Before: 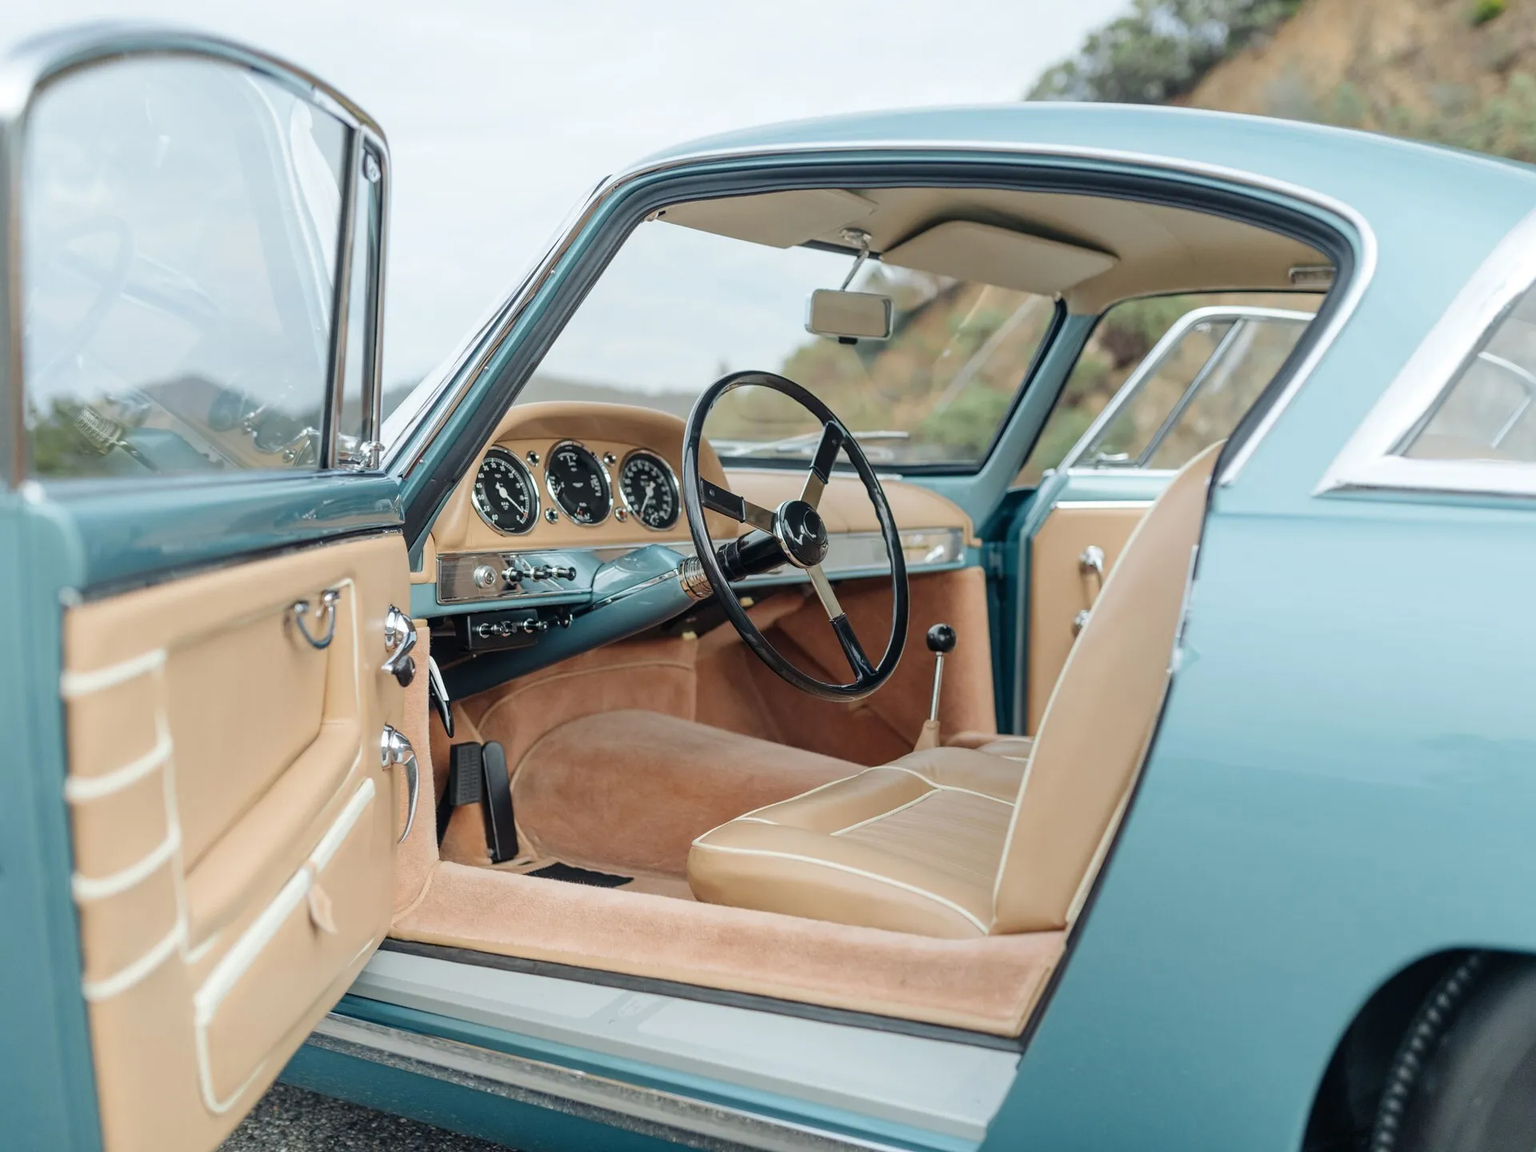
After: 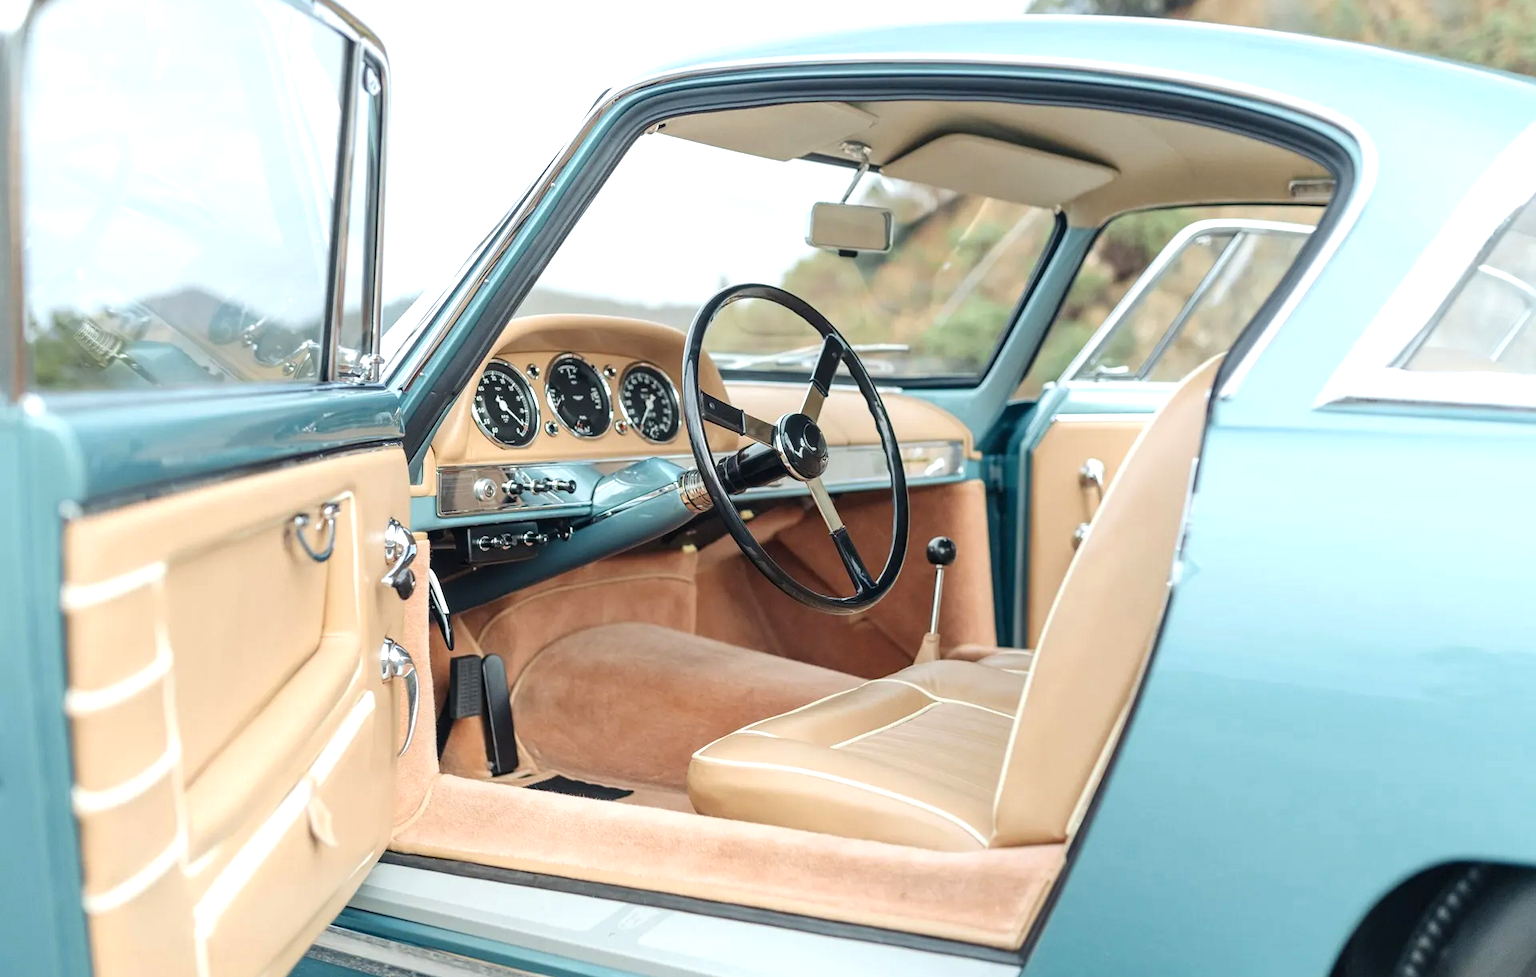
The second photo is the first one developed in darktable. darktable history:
exposure: exposure 0.607 EV, compensate exposure bias true, compensate highlight preservation false
crop: top 7.583%, bottom 7.514%
